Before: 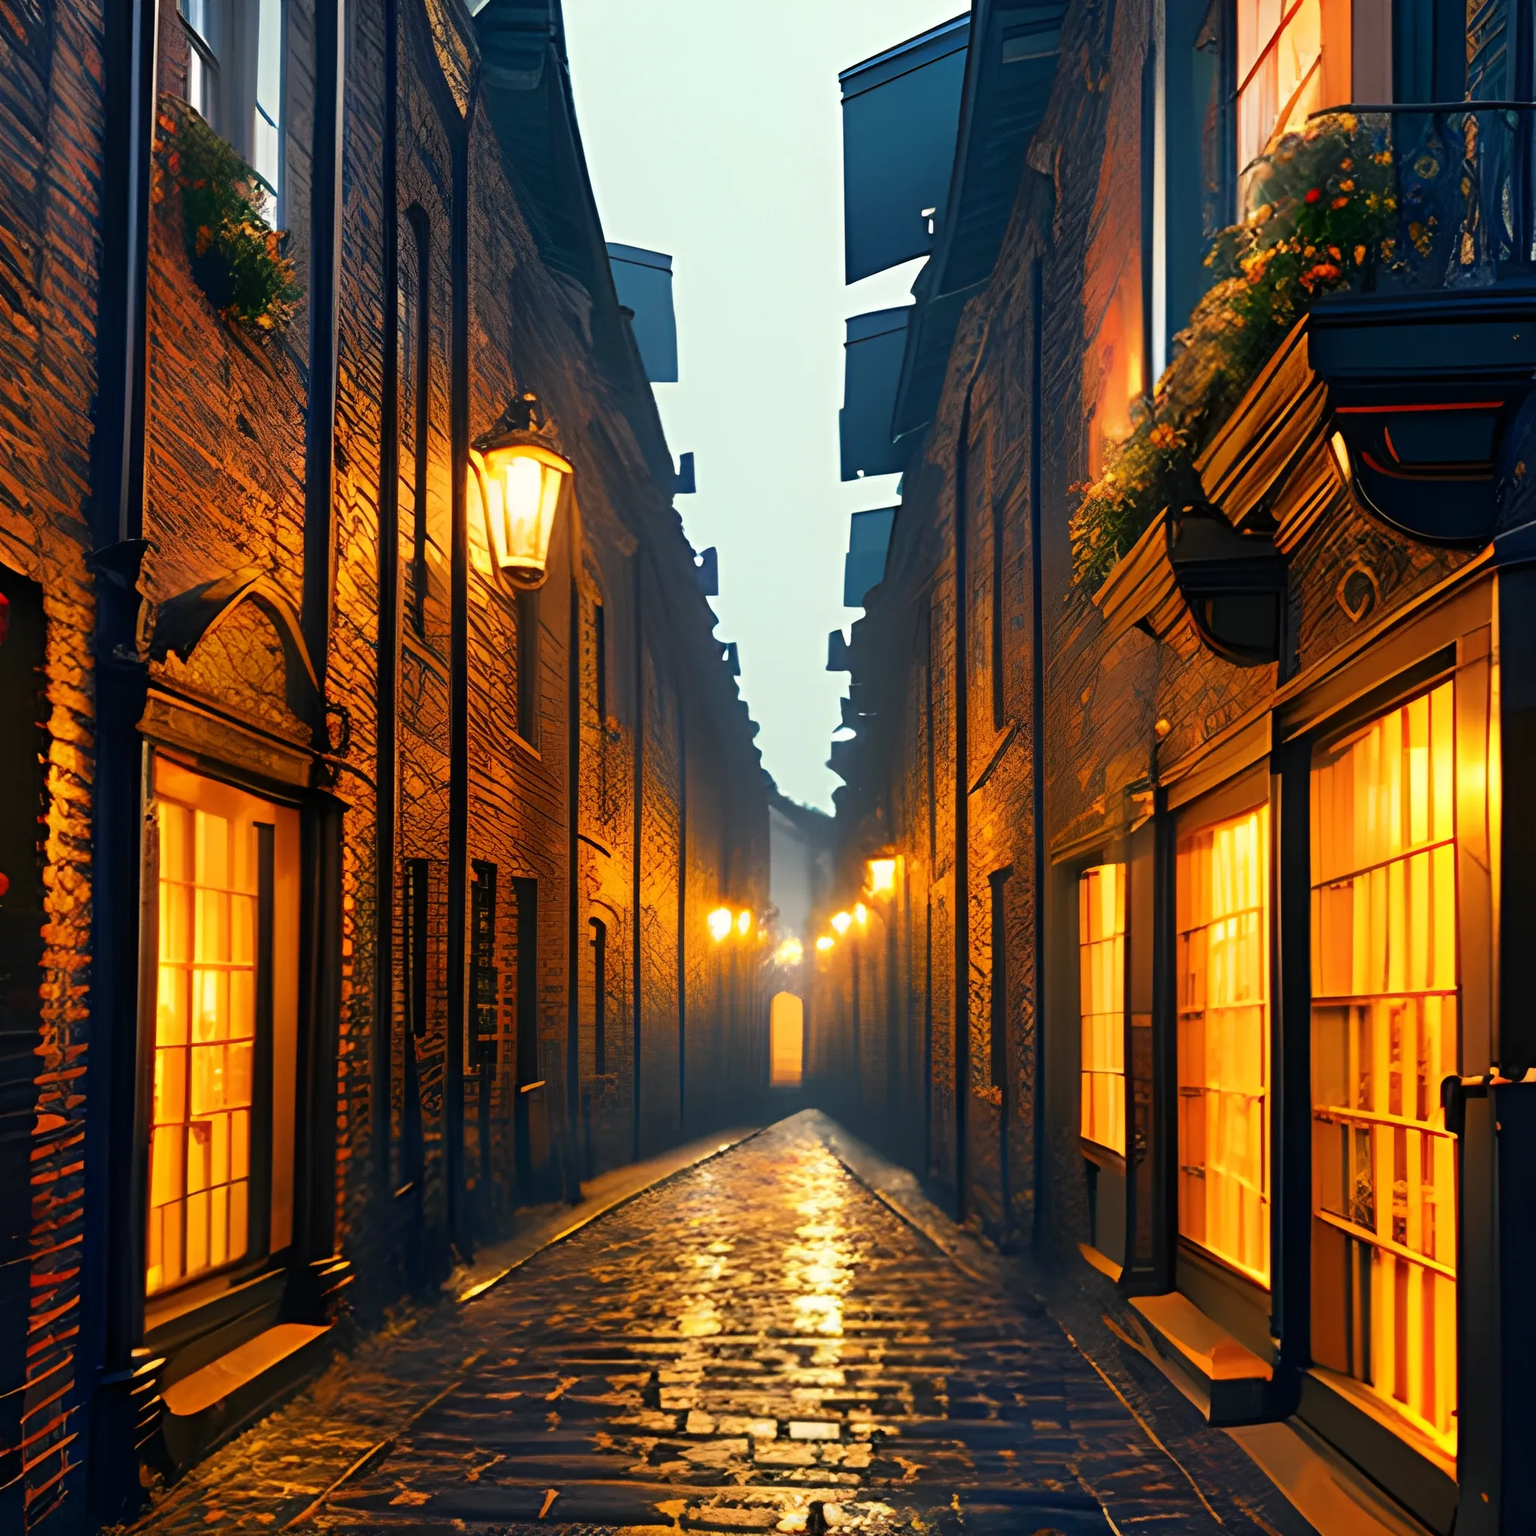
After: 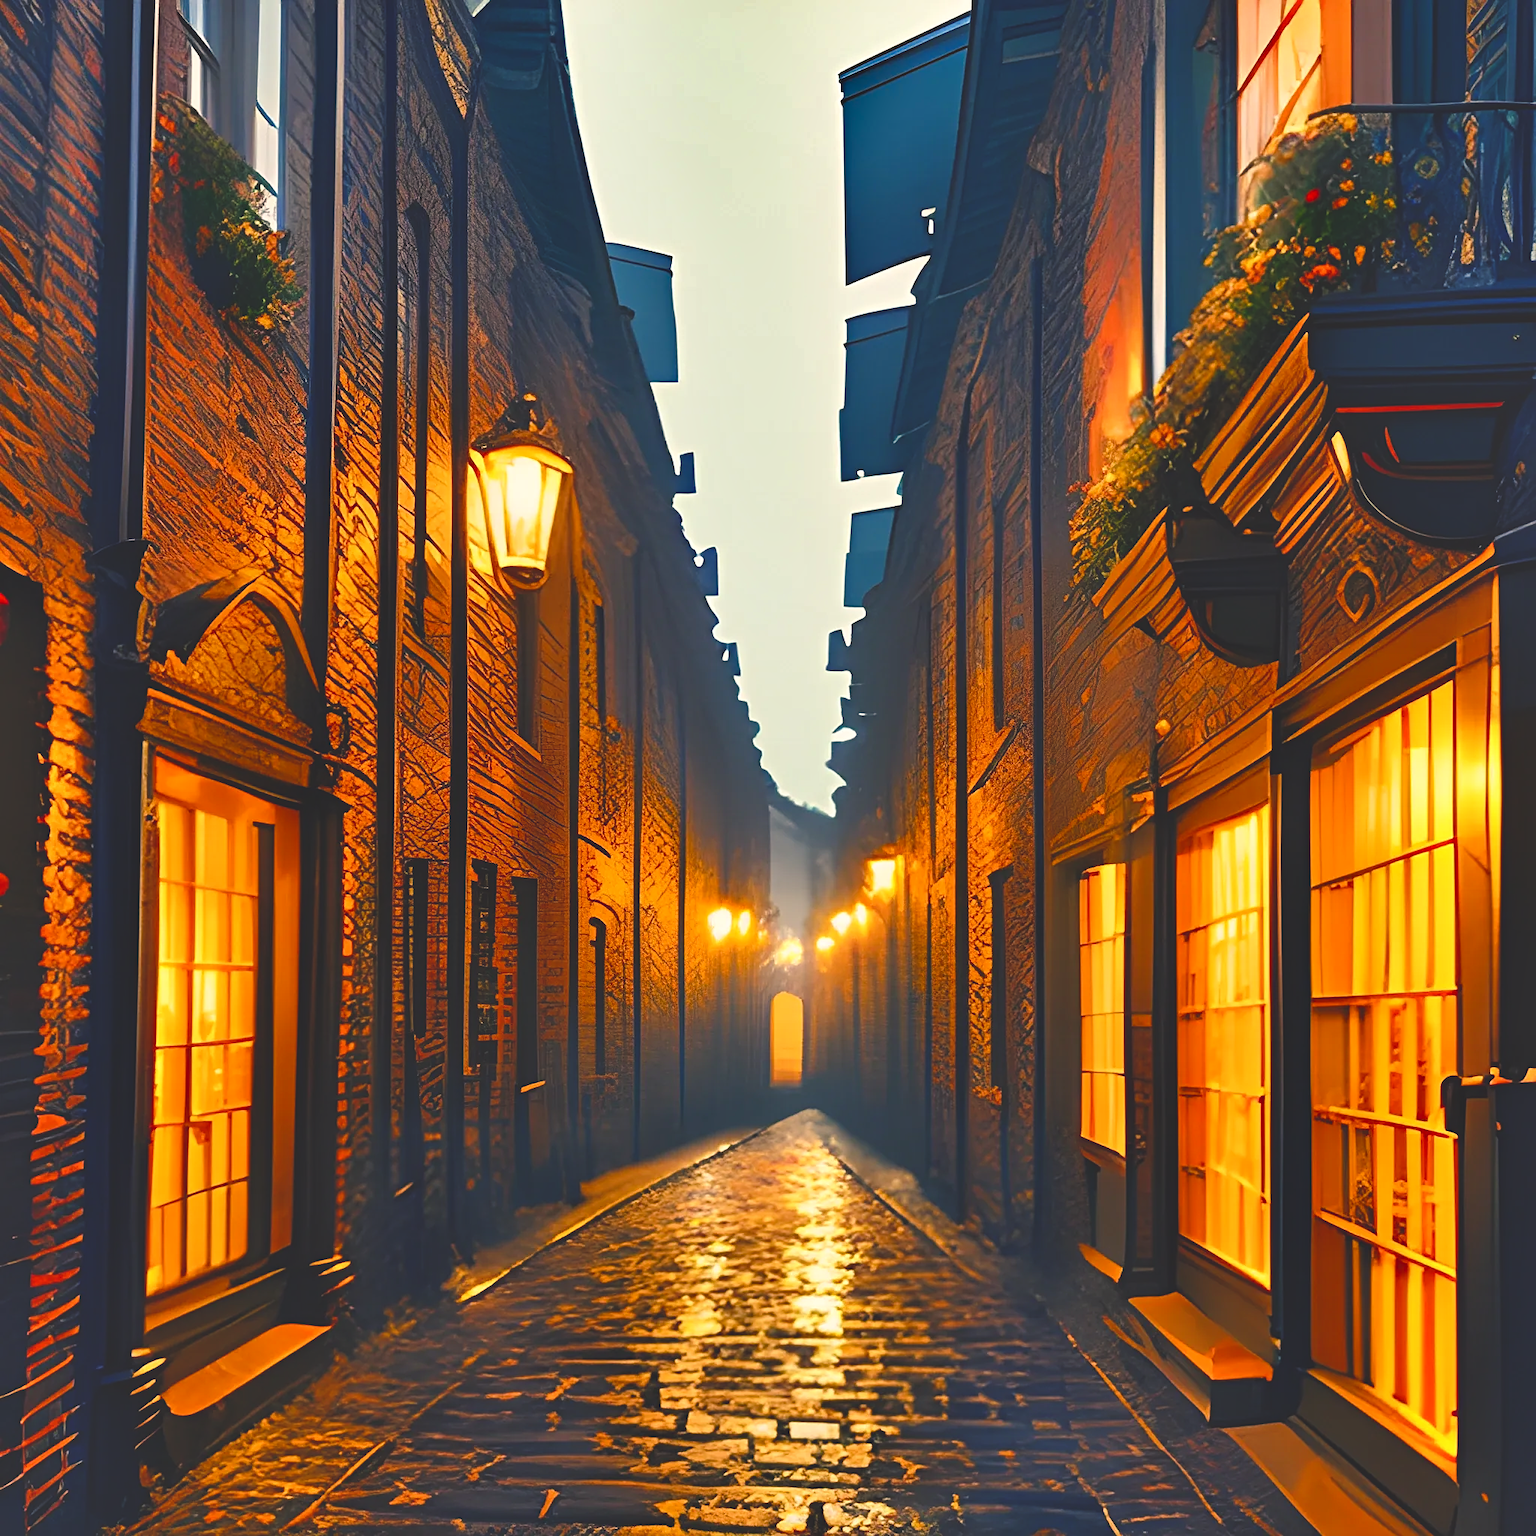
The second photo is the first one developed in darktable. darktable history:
color balance rgb: shadows lift › chroma 2%, shadows lift › hue 247.2°, power › chroma 0.3%, power › hue 25.2°, highlights gain › chroma 3%, highlights gain › hue 60°, global offset › luminance 2%, perceptual saturation grading › global saturation 20%, perceptual saturation grading › highlights -20%, perceptual saturation grading › shadows 30%
sharpen: on, module defaults
shadows and highlights: radius 108.52, shadows 44.07, highlights -67.8, low approximation 0.01, soften with gaussian
